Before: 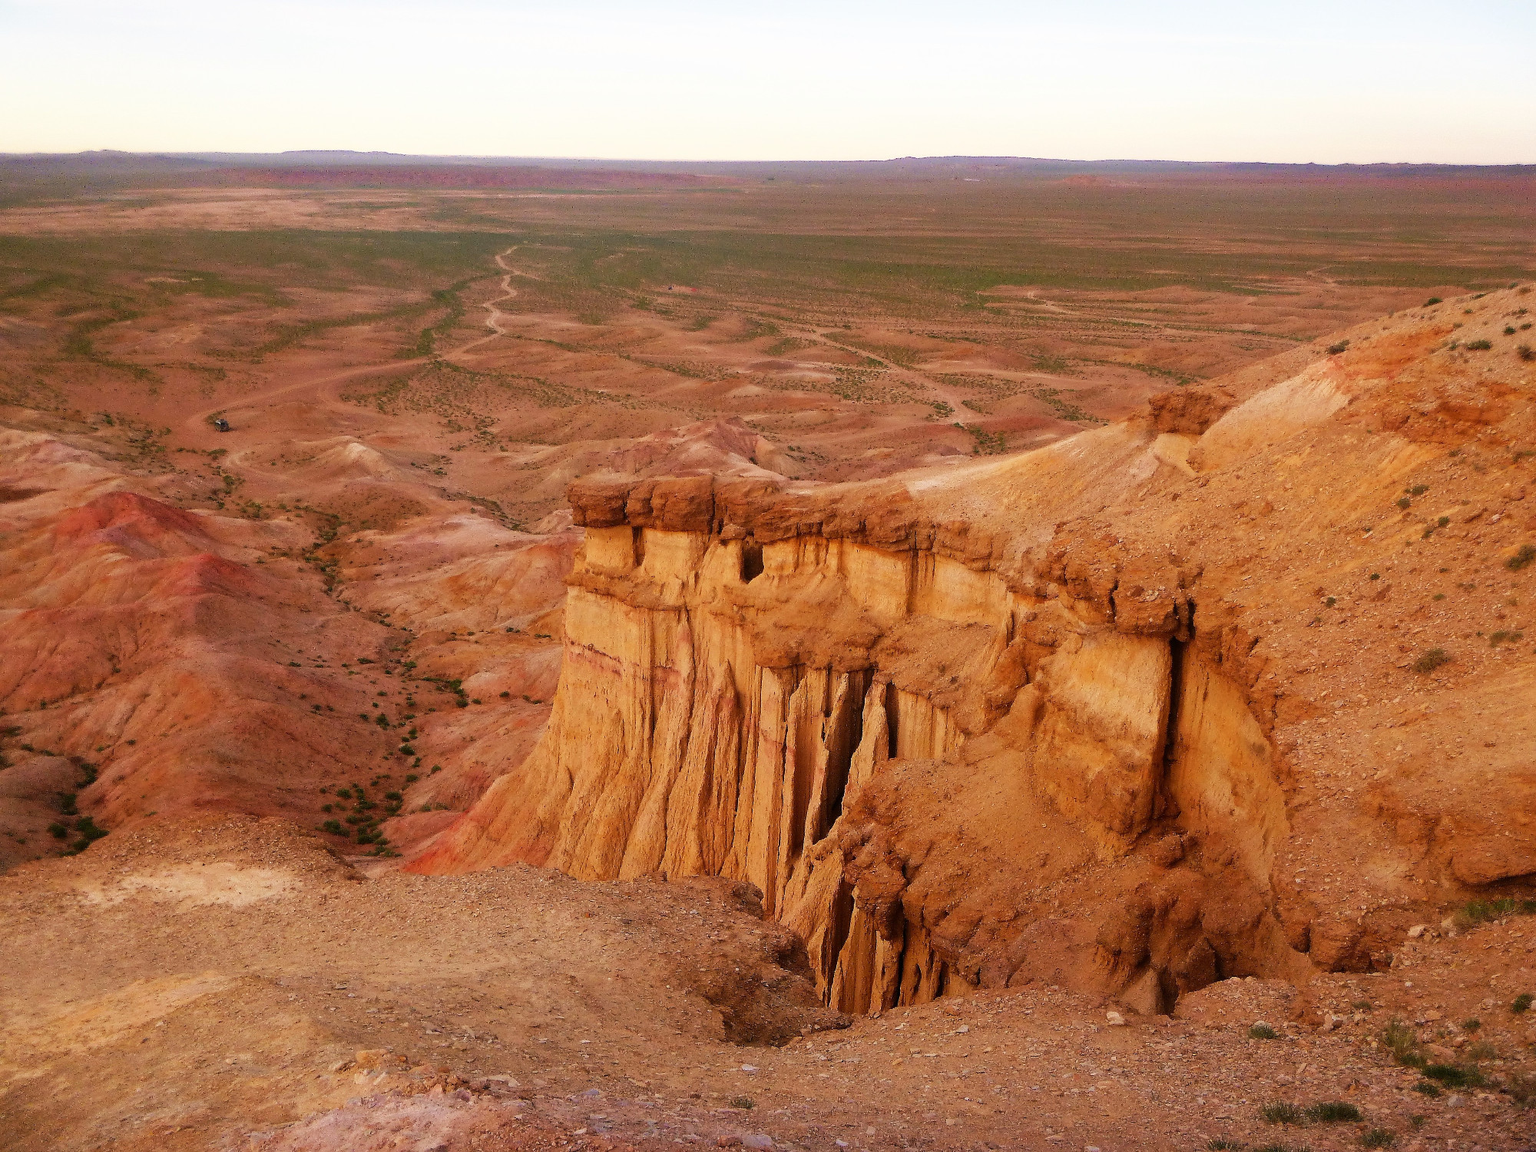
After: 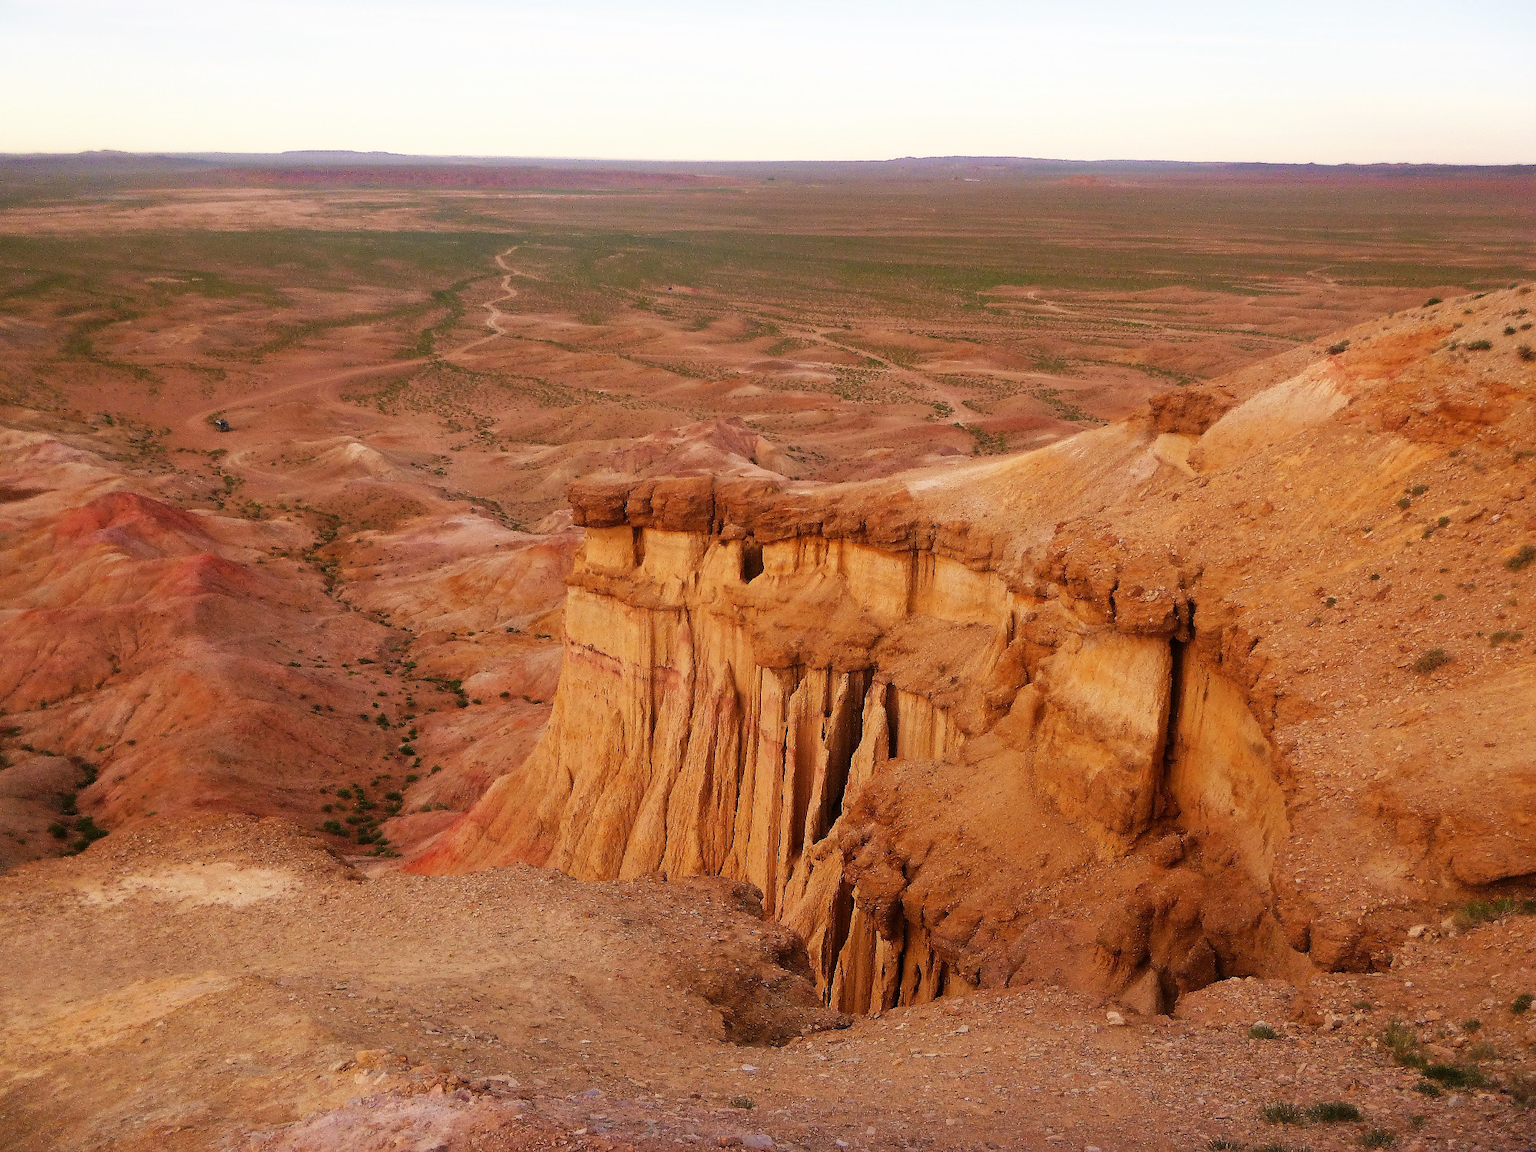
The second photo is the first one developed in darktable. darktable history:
color correction: highlights b* 0.054
